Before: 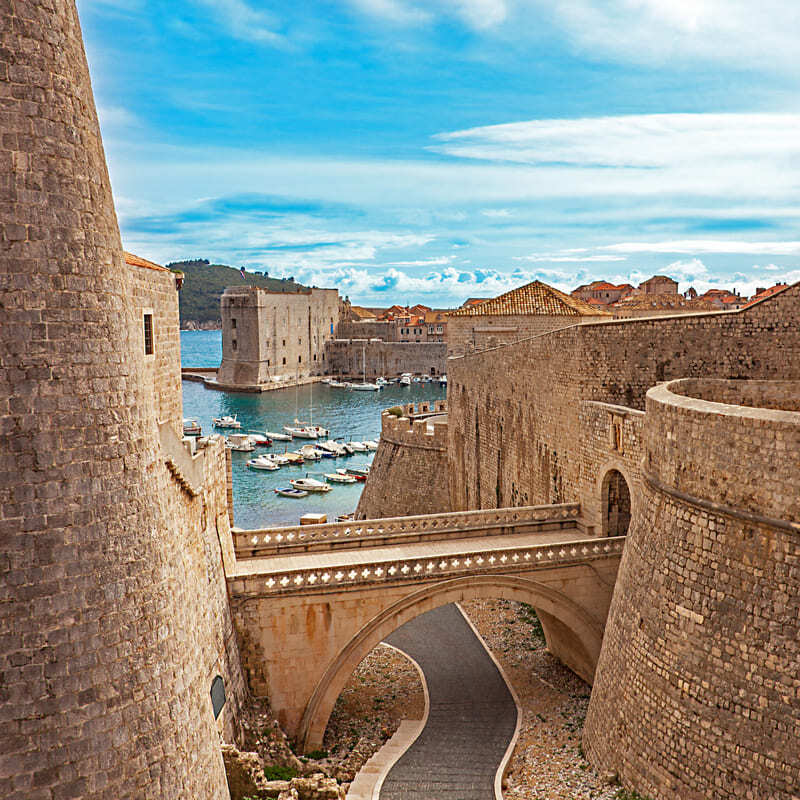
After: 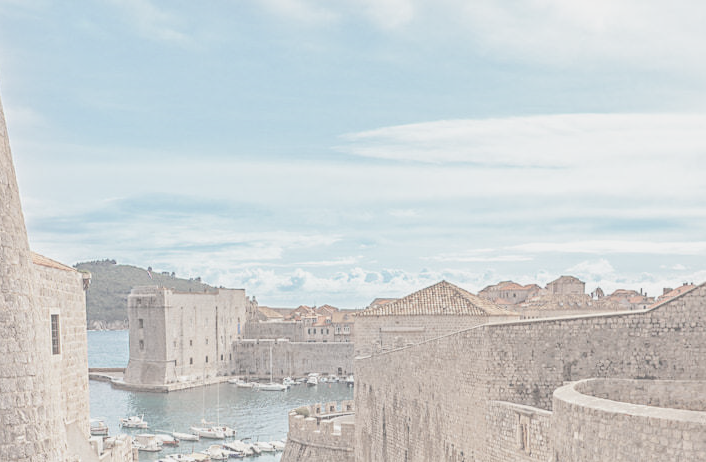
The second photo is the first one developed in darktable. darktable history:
local contrast: highlights 102%, shadows 98%, detail 119%, midtone range 0.2
contrast brightness saturation: contrast -0.304, brightness 0.75, saturation -0.761
crop and rotate: left 11.648%, bottom 42.174%
color balance rgb: shadows lift › chroma 1.794%, shadows lift › hue 265.75°, perceptual saturation grading › global saturation 0.811%, global vibrance 20%
